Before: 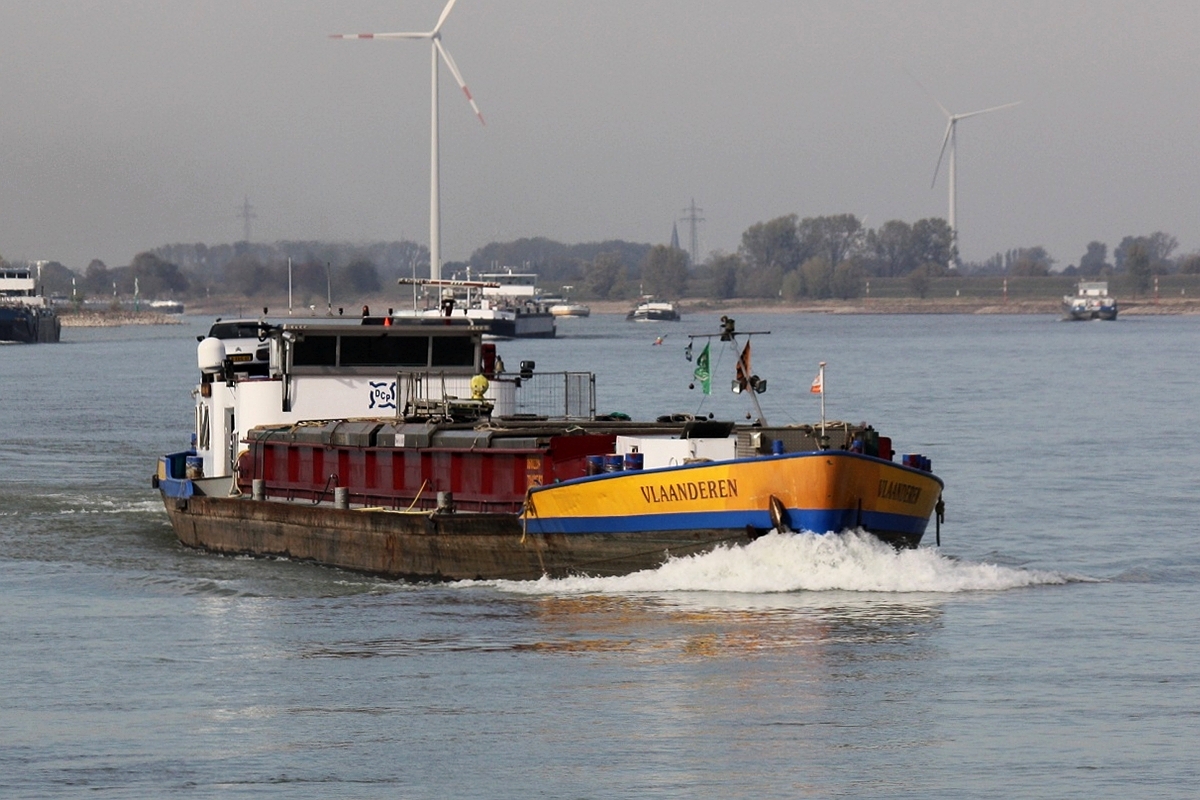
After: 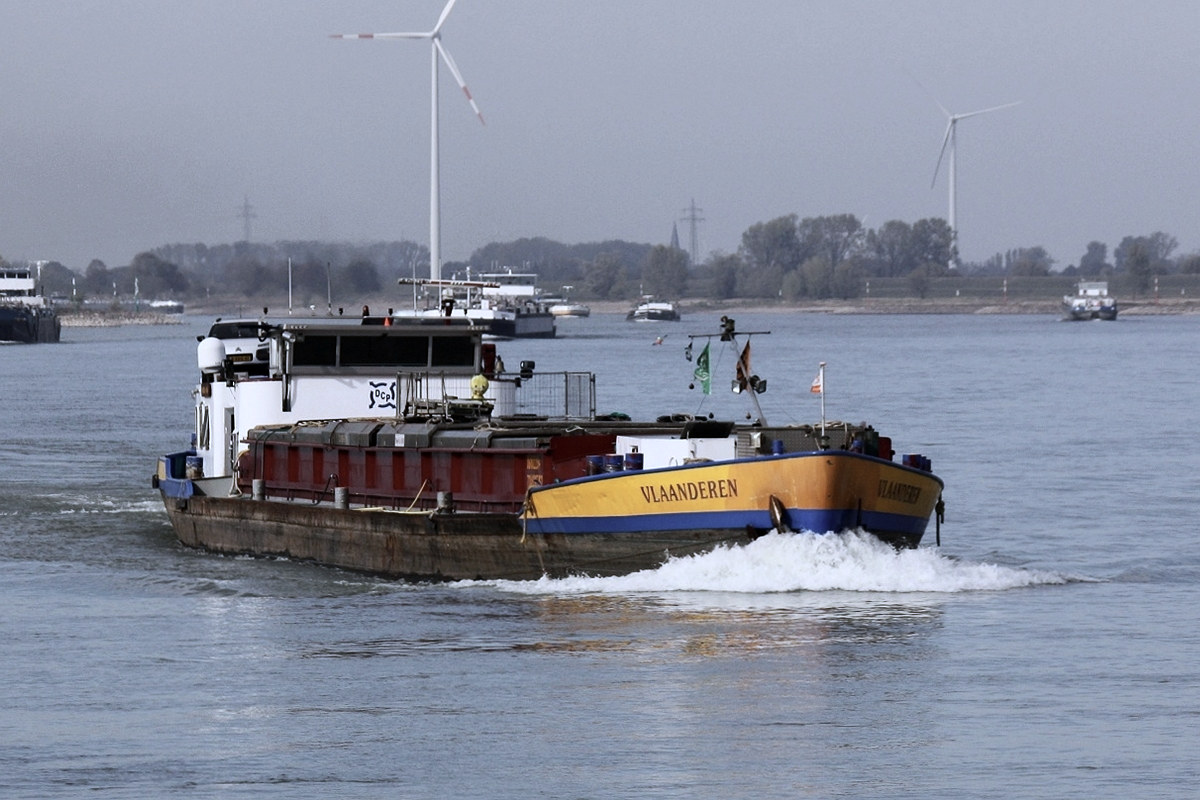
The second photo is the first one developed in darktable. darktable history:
white balance: red 0.948, green 1.02, blue 1.176
contrast brightness saturation: contrast 0.1, saturation -0.3
